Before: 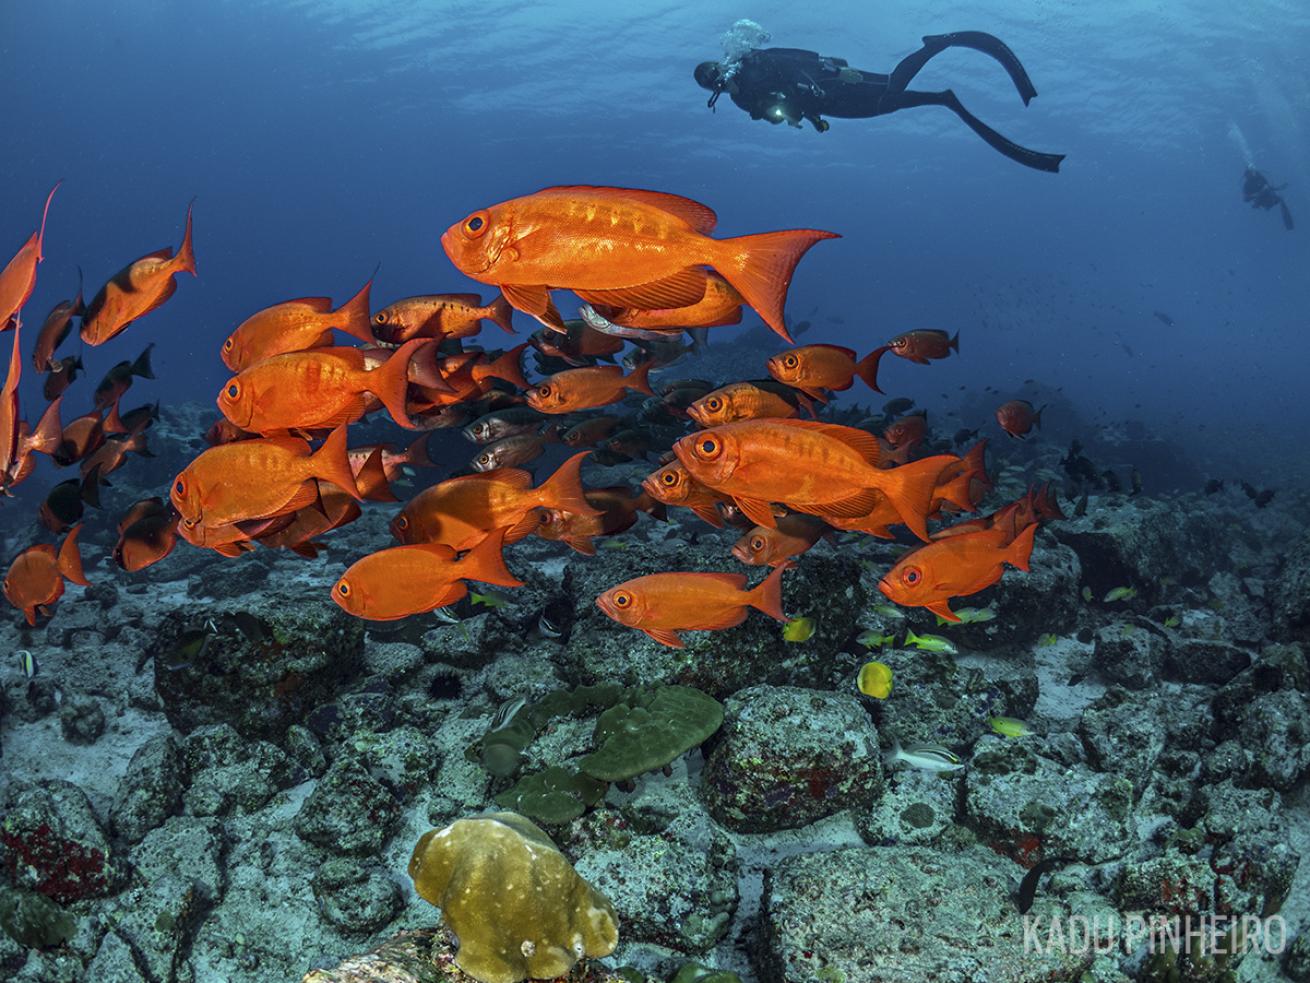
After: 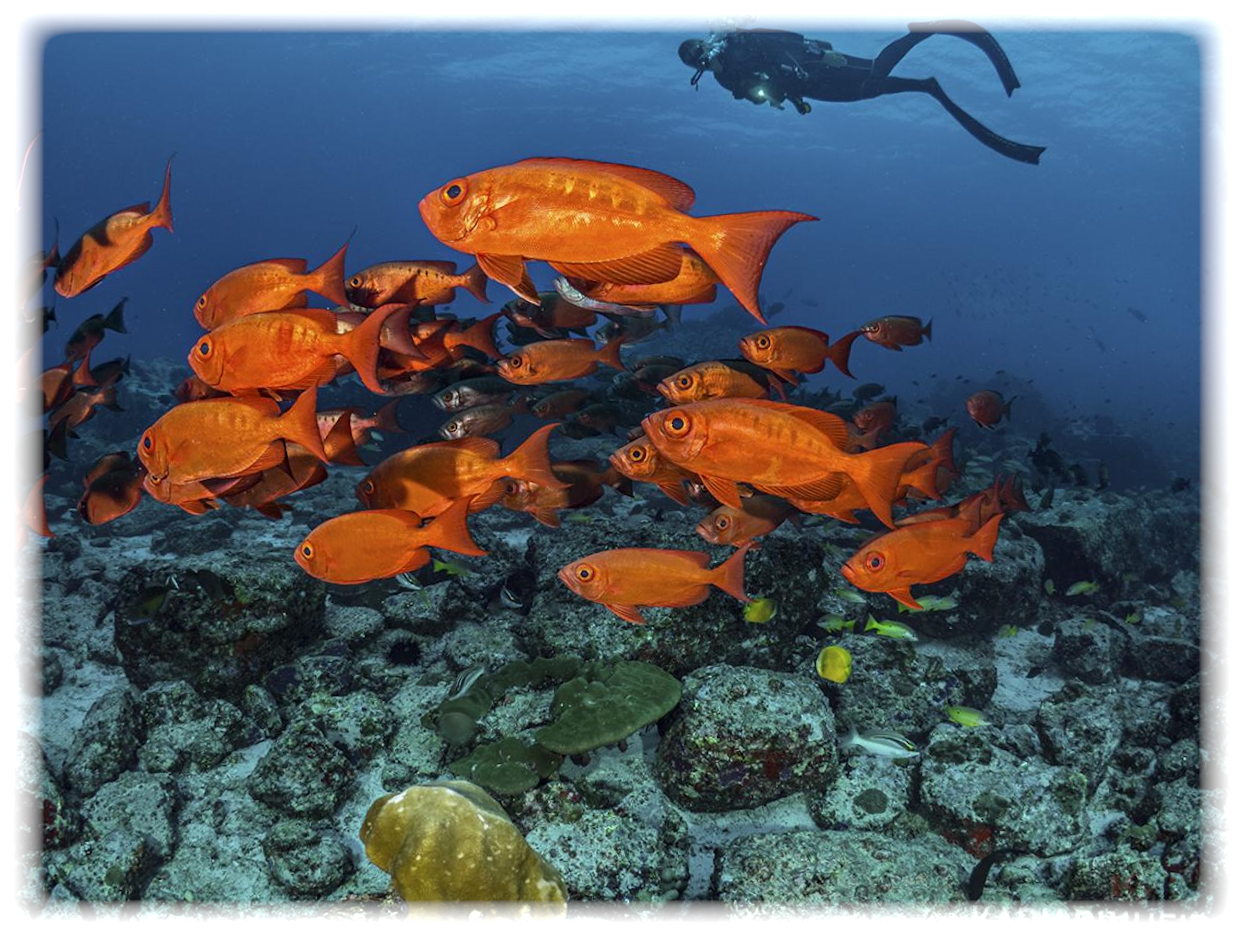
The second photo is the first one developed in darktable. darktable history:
crop and rotate: angle -2.38°
vignetting: fall-off start 93%, fall-off radius 5%, brightness 1, saturation -0.49, automatic ratio true, width/height ratio 1.332, shape 0.04, unbound false
